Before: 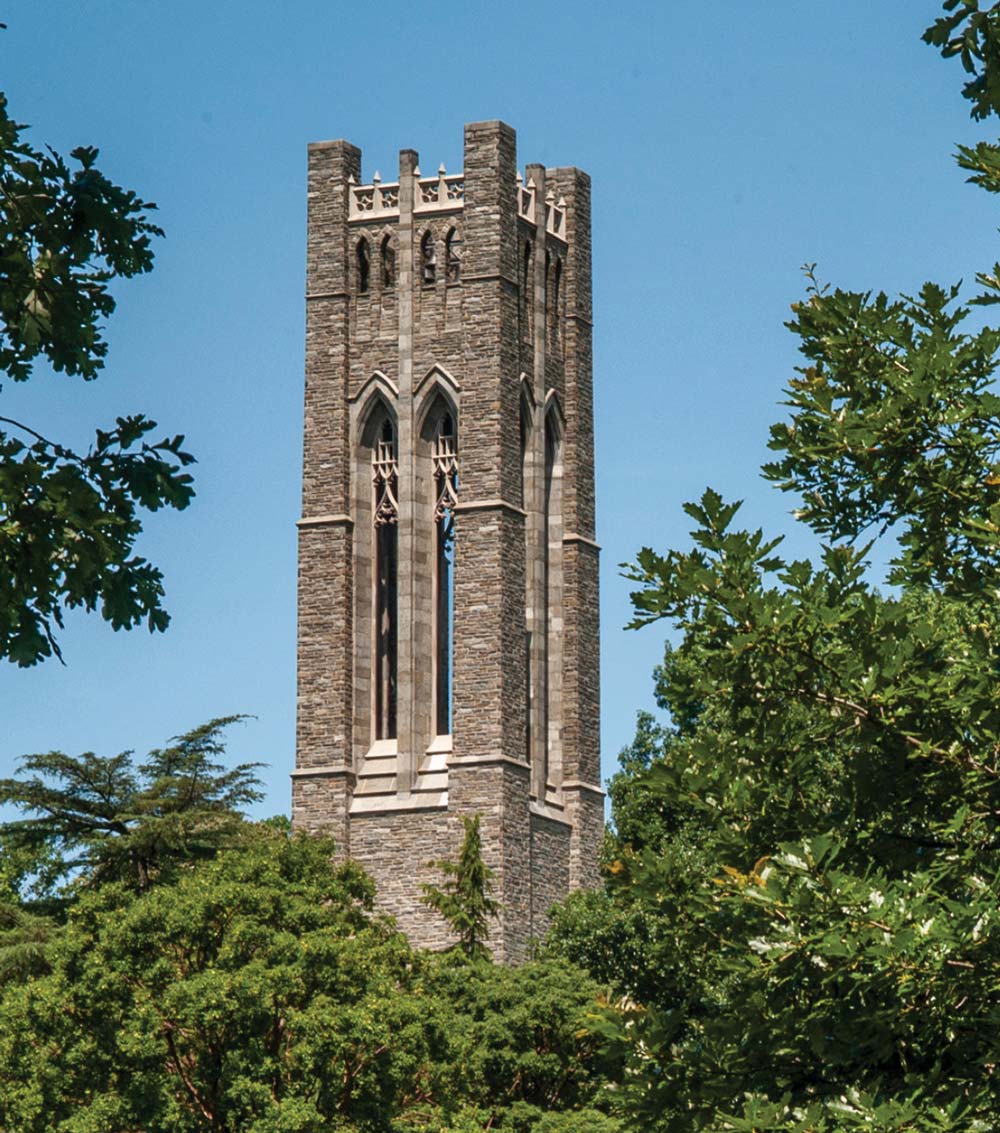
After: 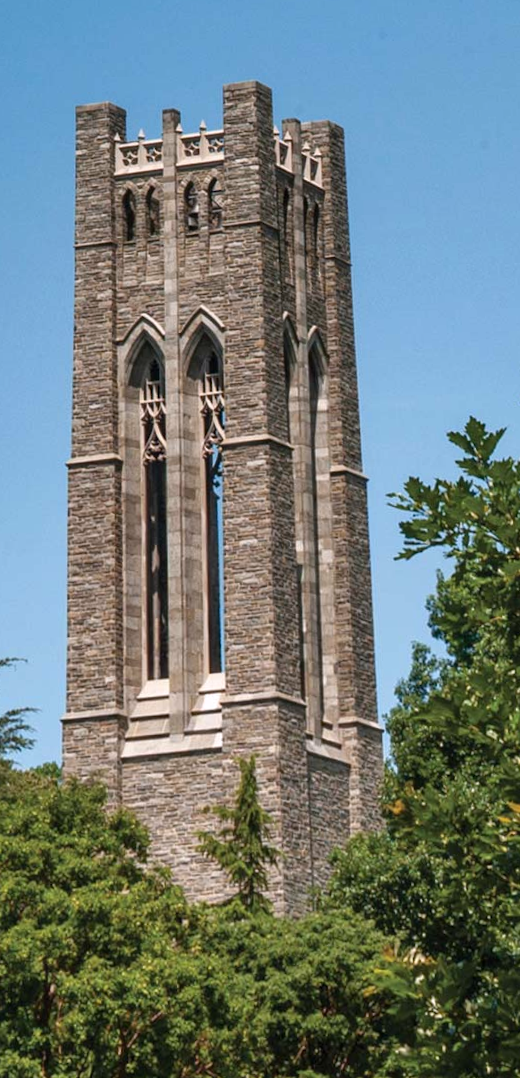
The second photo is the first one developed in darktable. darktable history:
white balance: red 1.009, blue 1.027
crop: left 21.496%, right 22.254%
rotate and perspective: rotation -1.68°, lens shift (vertical) -0.146, crop left 0.049, crop right 0.912, crop top 0.032, crop bottom 0.96
